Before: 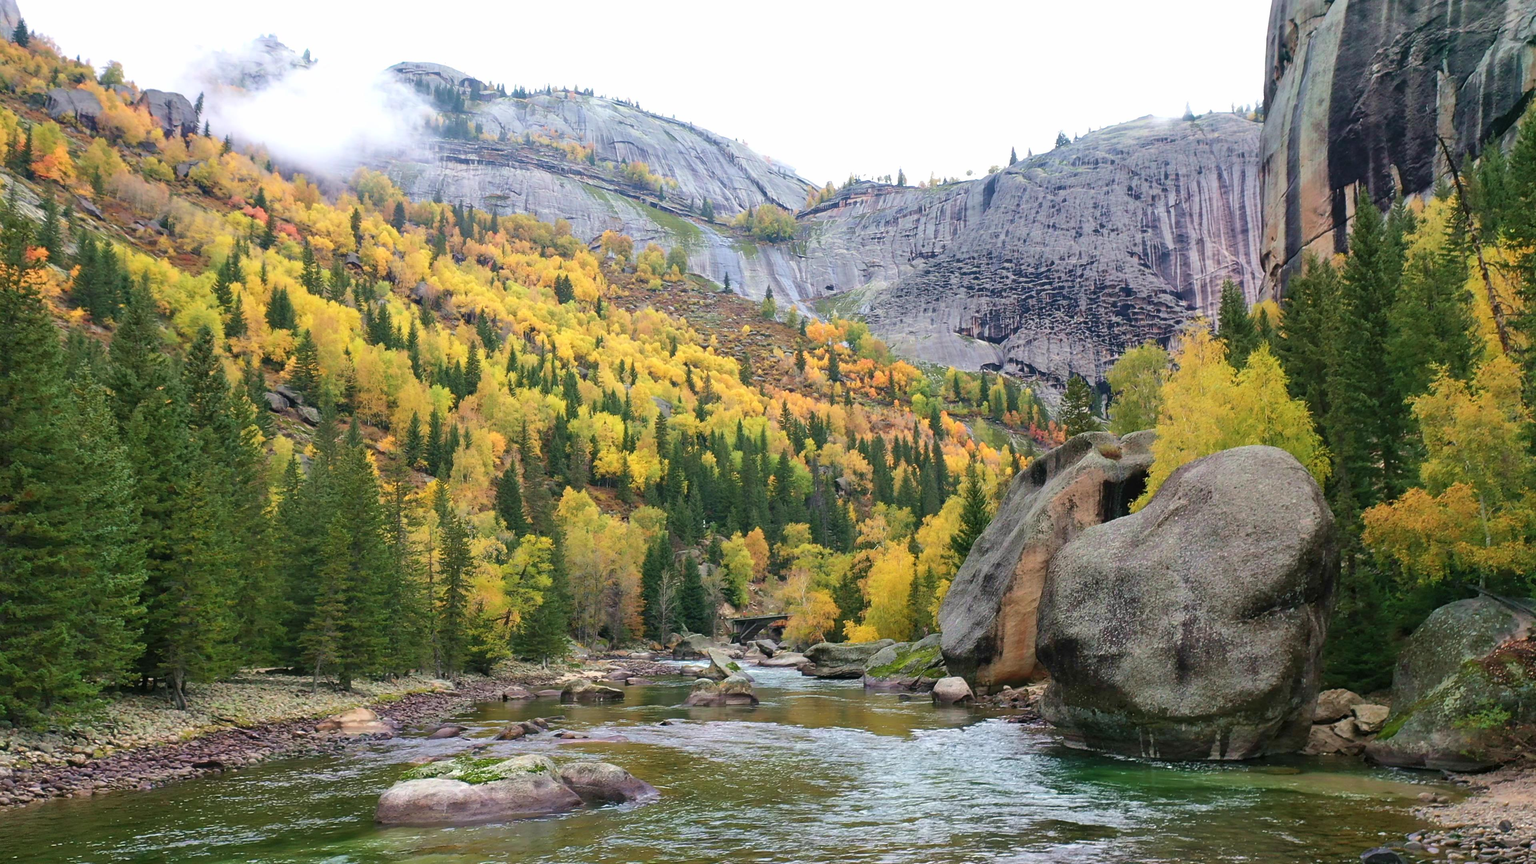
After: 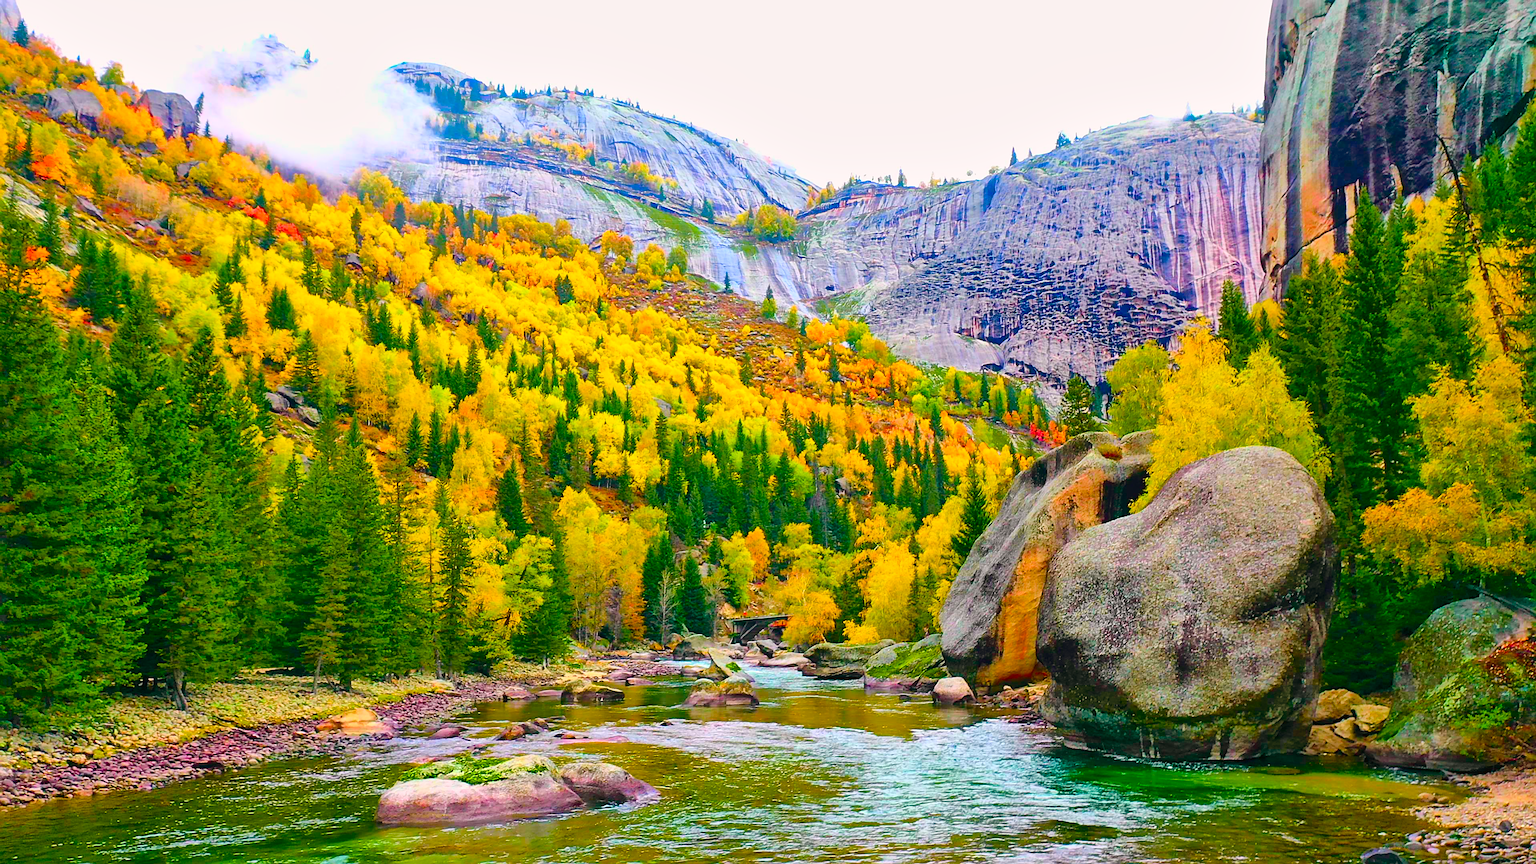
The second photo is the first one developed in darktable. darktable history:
tone curve: curves: ch0 [(0, 0.021) (0.049, 0.044) (0.157, 0.131) (0.359, 0.419) (0.469, 0.544) (0.634, 0.722) (0.839, 0.909) (0.998, 0.978)]; ch1 [(0, 0) (0.437, 0.408) (0.472, 0.47) (0.502, 0.503) (0.527, 0.53) (0.564, 0.573) (0.614, 0.654) (0.669, 0.748) (0.859, 0.899) (1, 1)]; ch2 [(0, 0) (0.33, 0.301) (0.421, 0.443) (0.487, 0.504) (0.502, 0.509) (0.535, 0.537) (0.565, 0.595) (0.608, 0.667) (1, 1)], color space Lab, independent channels, preserve colors none
local contrast: mode bilateral grid, contrast 20, coarseness 49, detail 120%, midtone range 0.2
sharpen: on, module defaults
color correction: highlights a* 3.15, highlights b* -1.18, shadows a* -0.068, shadows b* 2.04, saturation 0.983
shadows and highlights: on, module defaults
contrast brightness saturation: contrast 0.1, brightness 0.032, saturation 0.094
color balance rgb: global offset › chroma 0.067%, global offset › hue 253.24°, linear chroma grading › global chroma 18.711%, perceptual saturation grading › global saturation 39.262%, perceptual saturation grading › highlights -25.912%, perceptual saturation grading › mid-tones 35.184%, perceptual saturation grading › shadows 34.744%, global vibrance 40.386%
